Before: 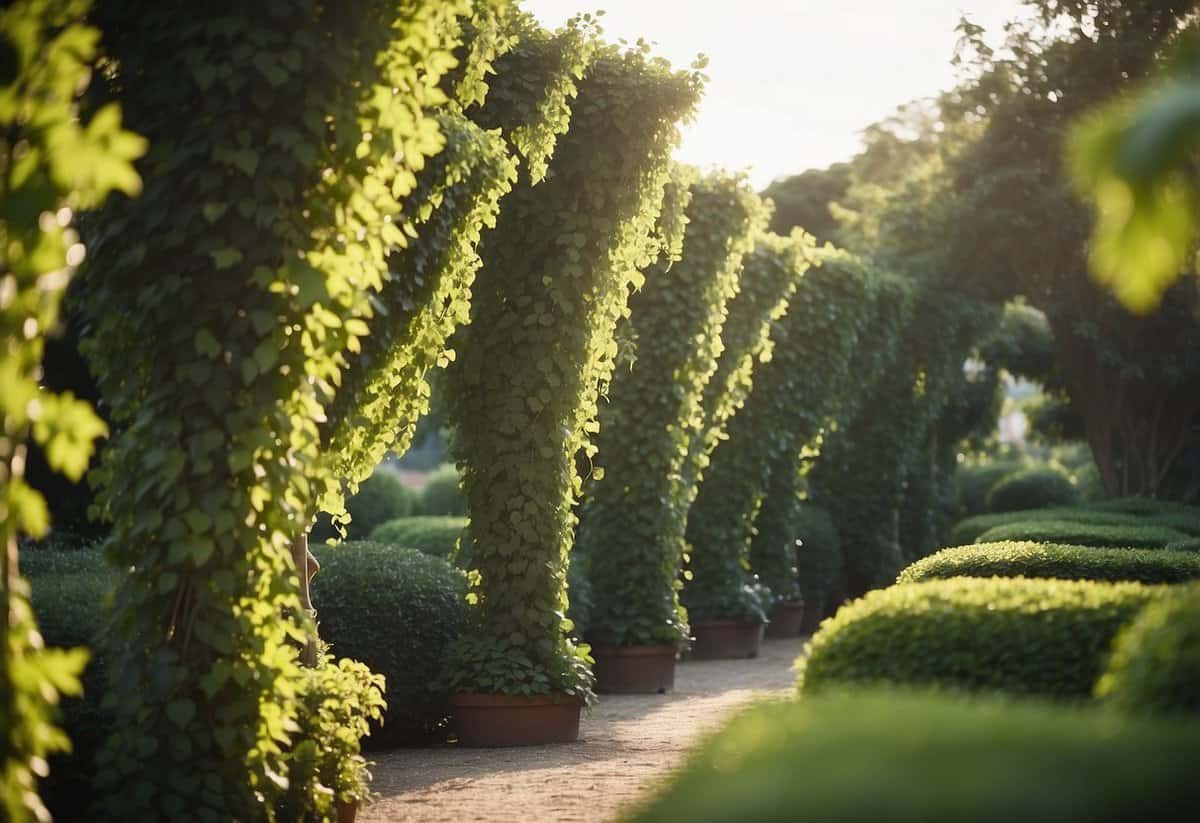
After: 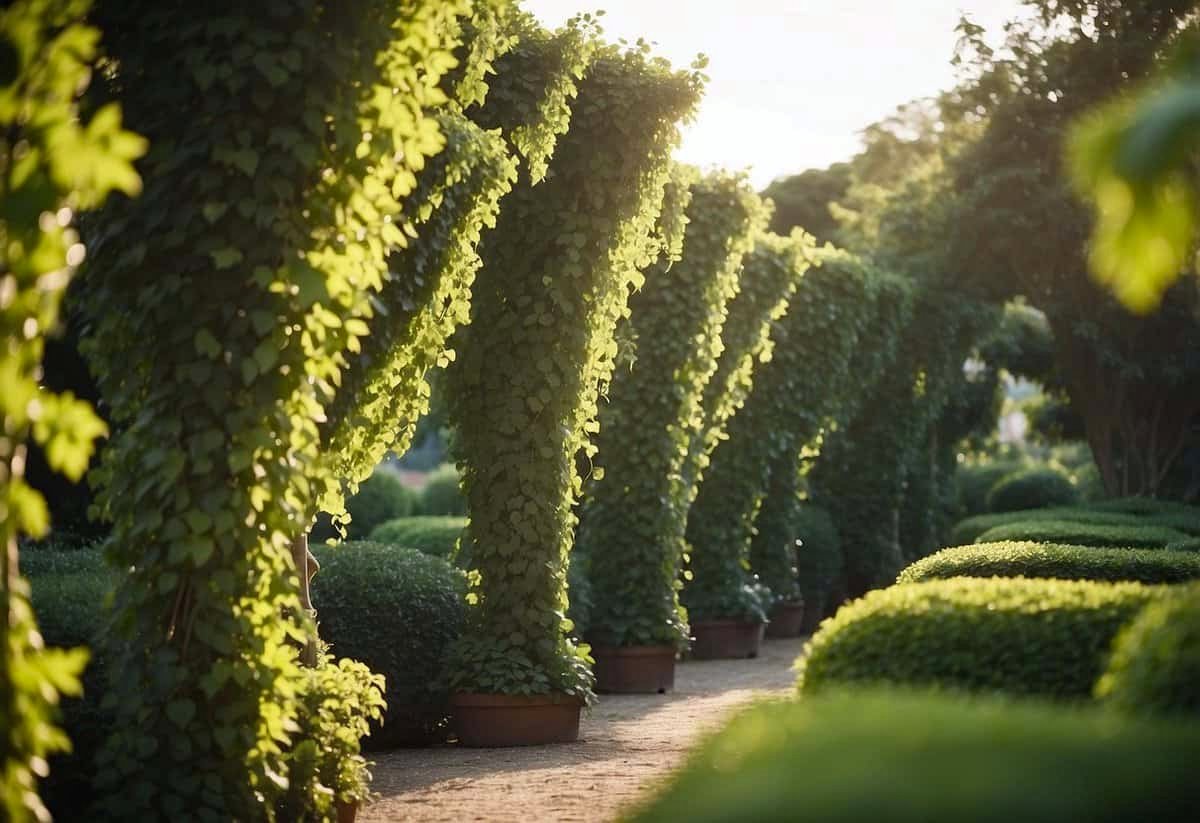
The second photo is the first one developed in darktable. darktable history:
color zones: curves: ch0 [(0.068, 0.464) (0.25, 0.5) (0.48, 0.508) (0.75, 0.536) (0.886, 0.476) (0.967, 0.456)]; ch1 [(0.066, 0.456) (0.25, 0.5) (0.616, 0.508) (0.746, 0.56) (0.934, 0.444)]
haze removal: strength 0.257, distance 0.25, compatibility mode true, adaptive false
